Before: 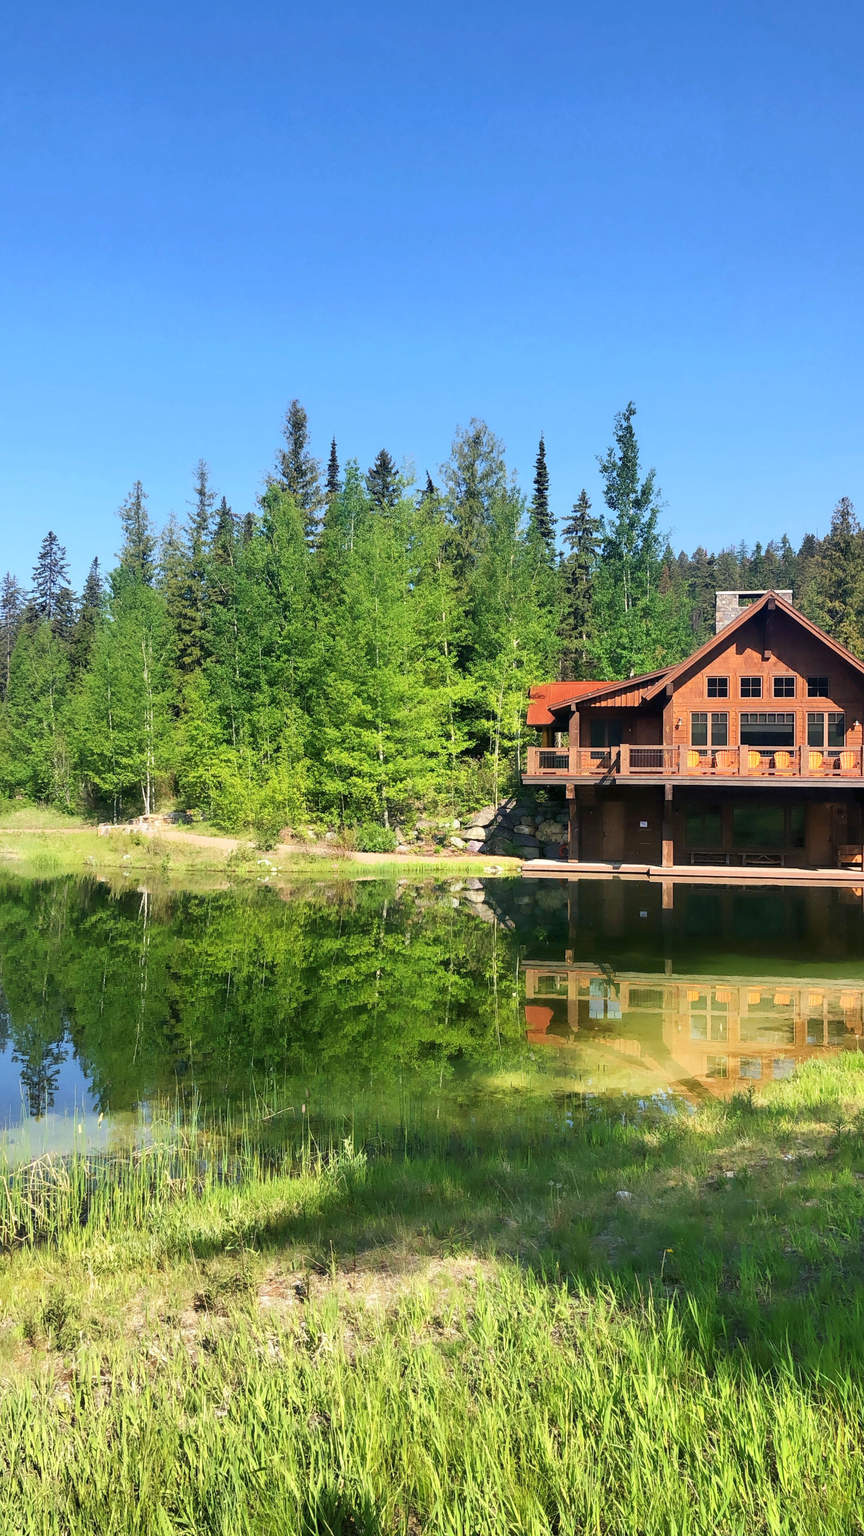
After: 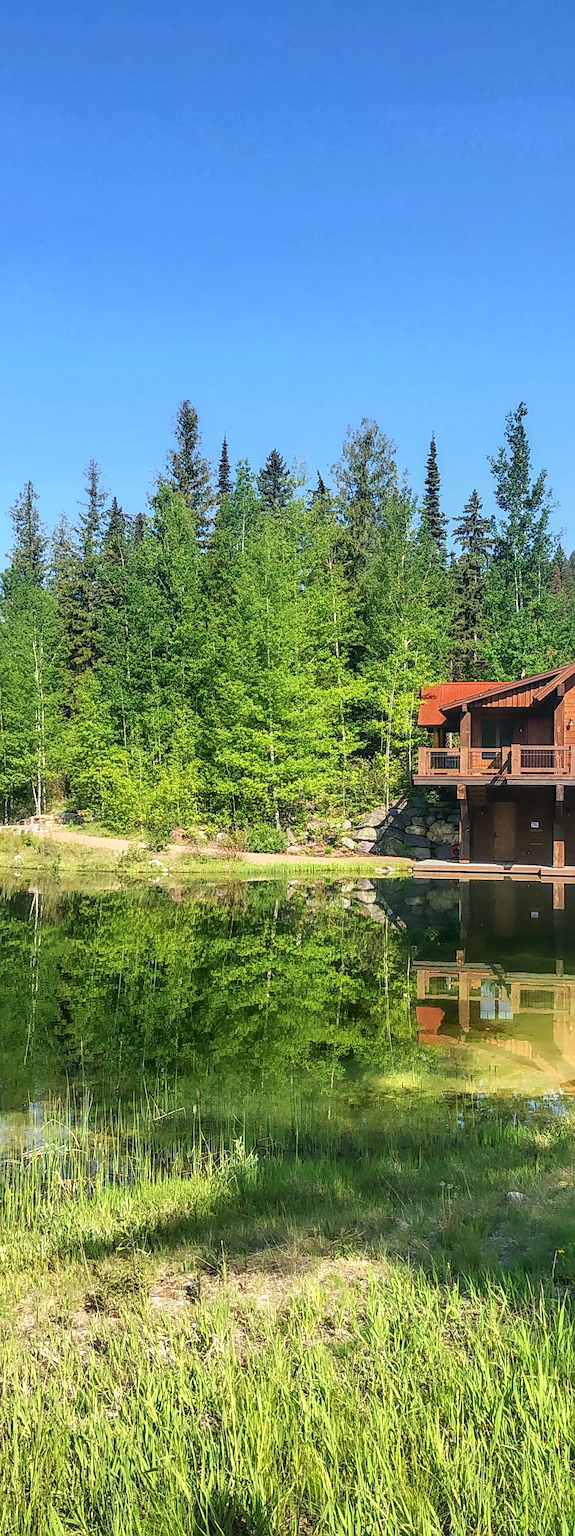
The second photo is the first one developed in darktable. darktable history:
local contrast: highlights 0%, shadows 0%, detail 133%
crop and rotate: left 12.673%, right 20.66%
sharpen: on, module defaults
